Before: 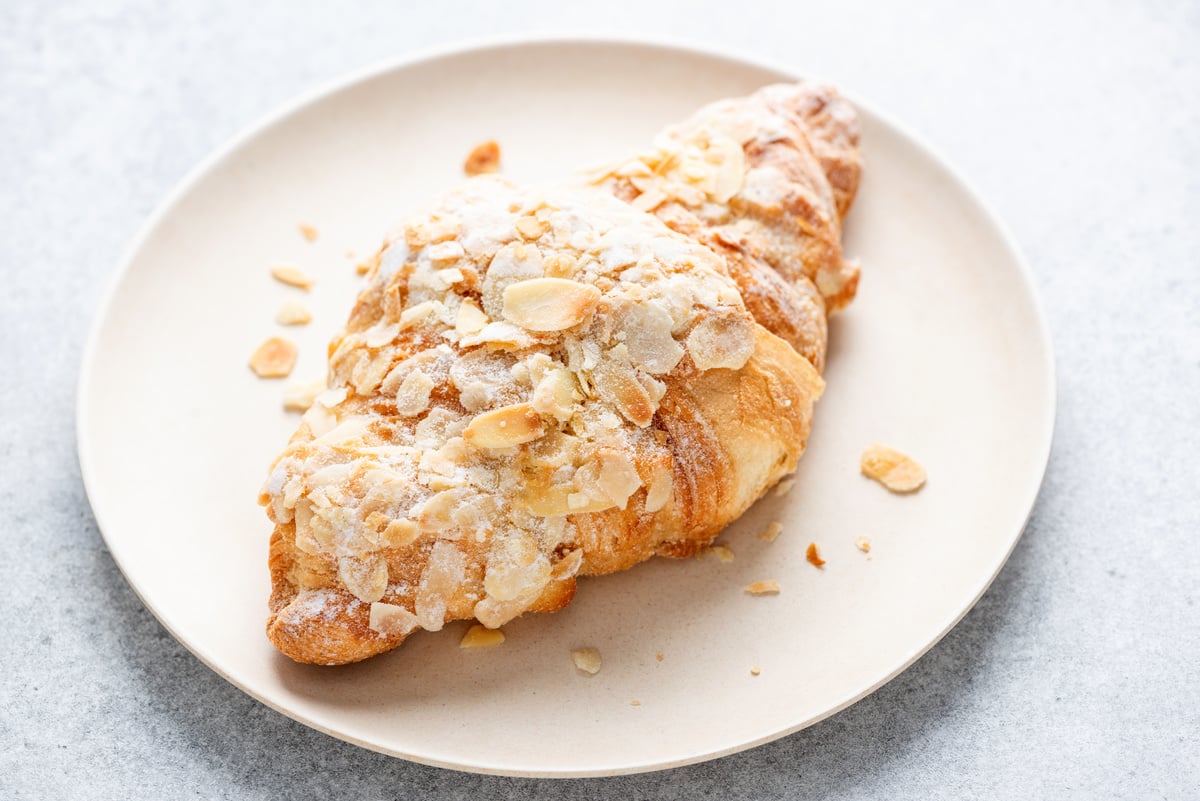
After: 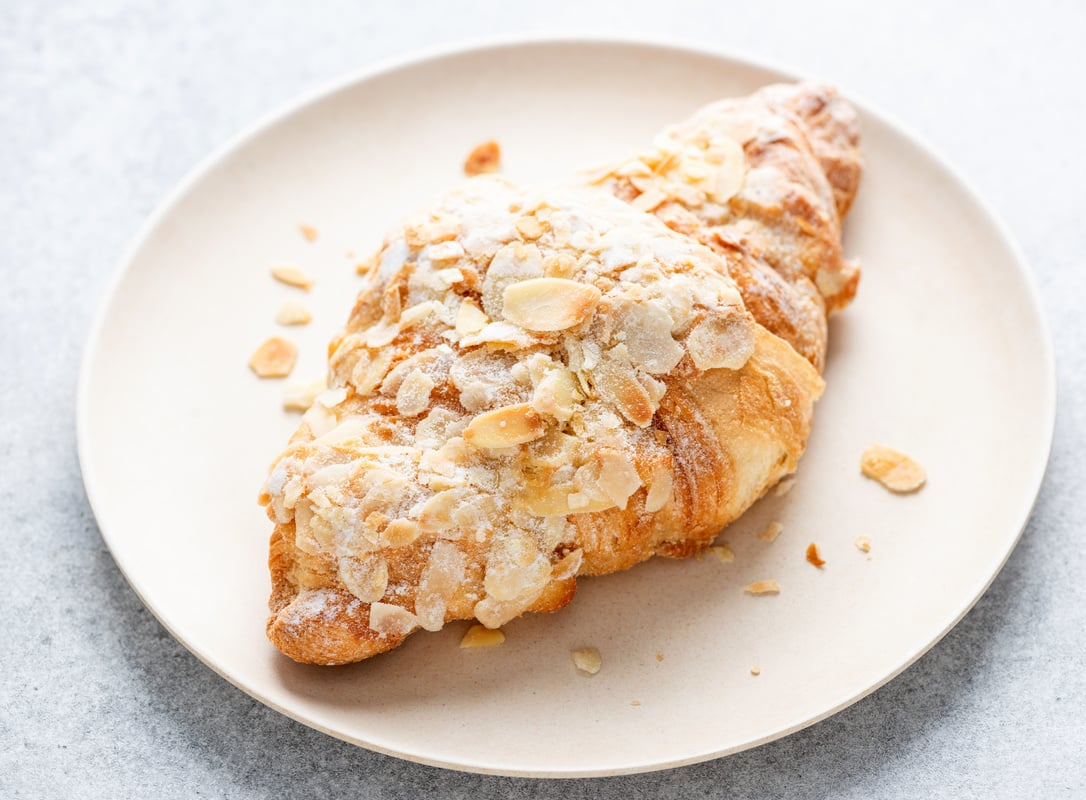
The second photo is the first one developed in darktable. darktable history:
crop: right 9.476%, bottom 0.048%
